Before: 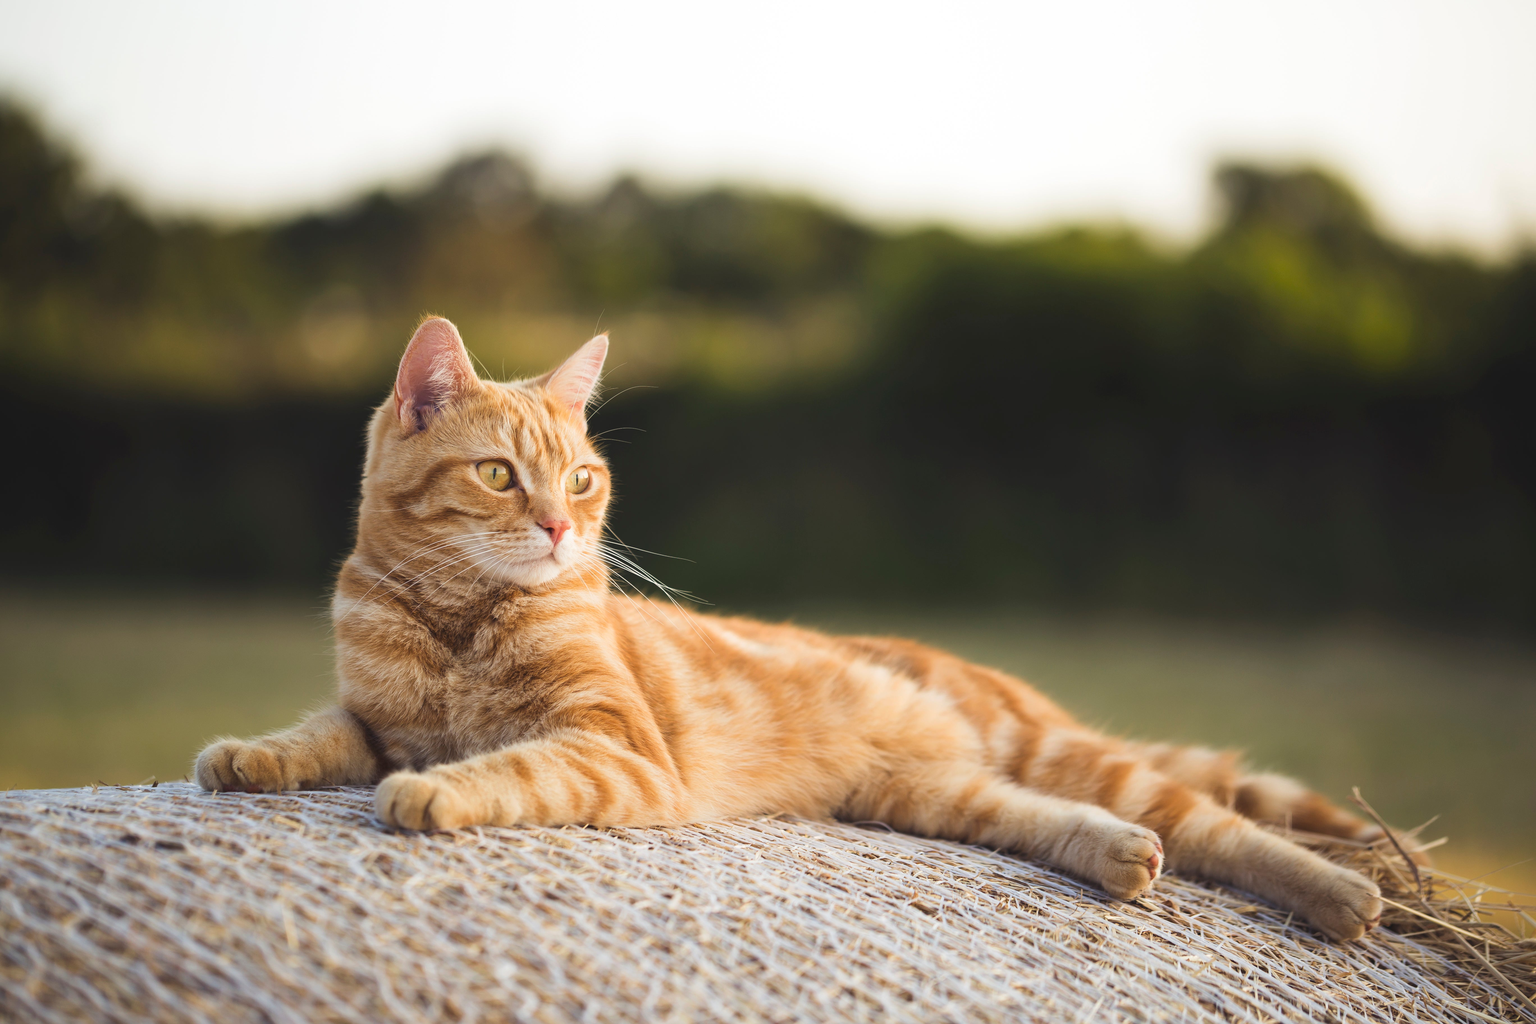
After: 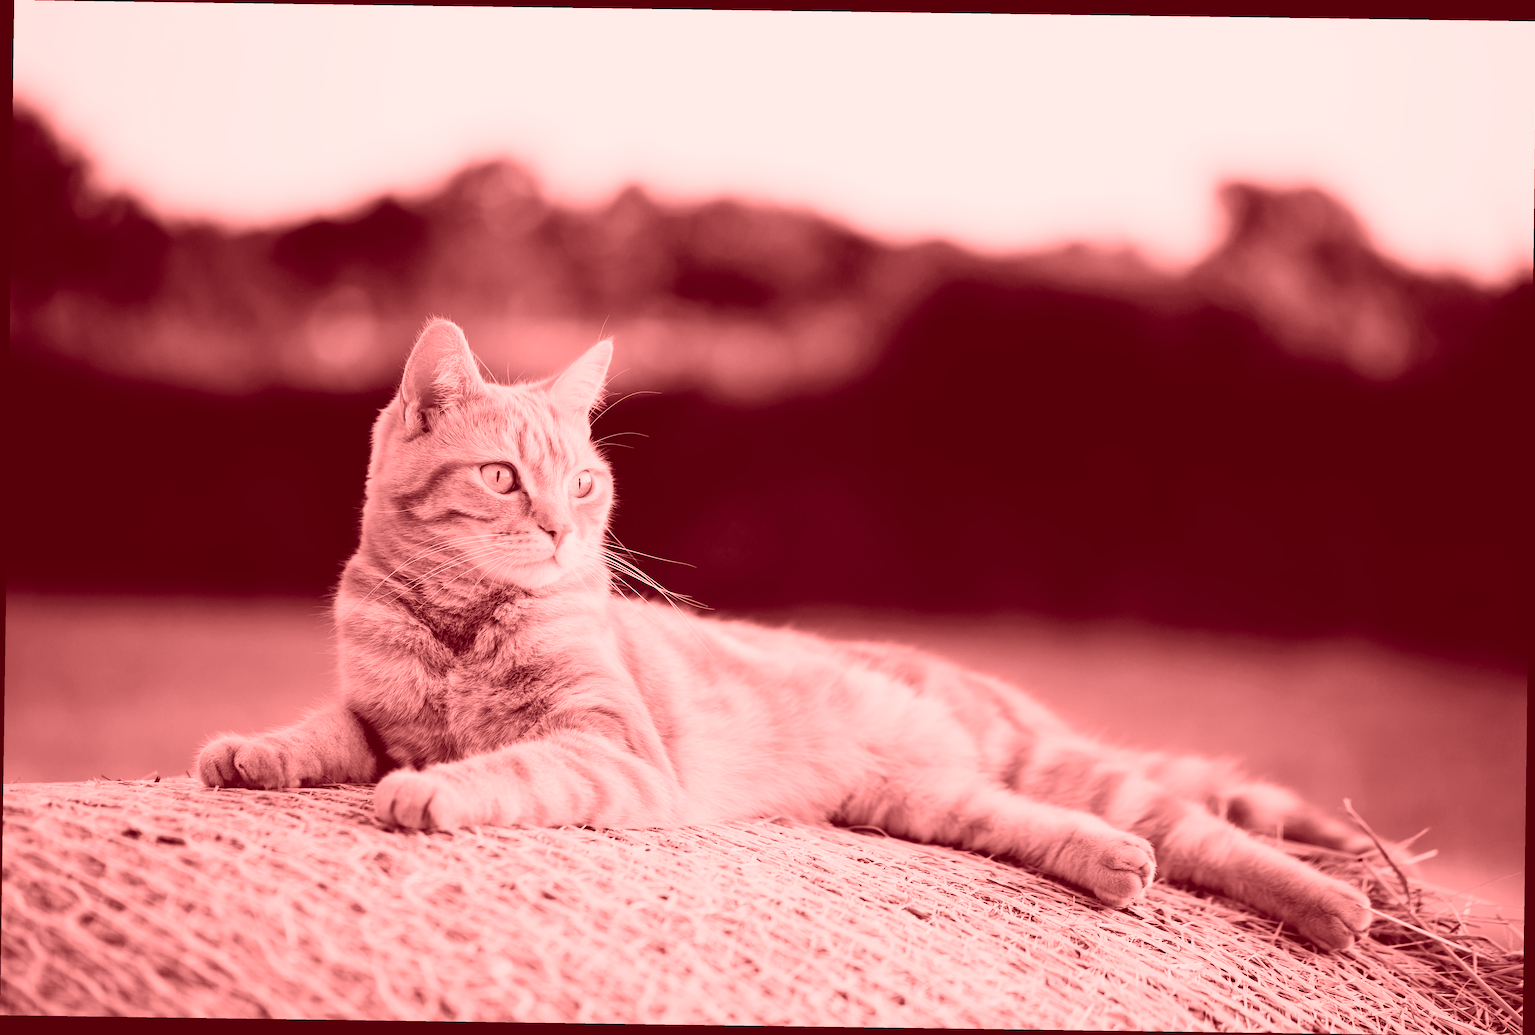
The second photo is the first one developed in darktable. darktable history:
rotate and perspective: rotation 0.8°, automatic cropping off
colorize: saturation 60%, source mix 100%
filmic rgb: black relative exposure -5 EV, hardness 2.88, contrast 1.3
exposure: black level correction 0.005, exposure 0.001 EV, compensate highlight preservation false
